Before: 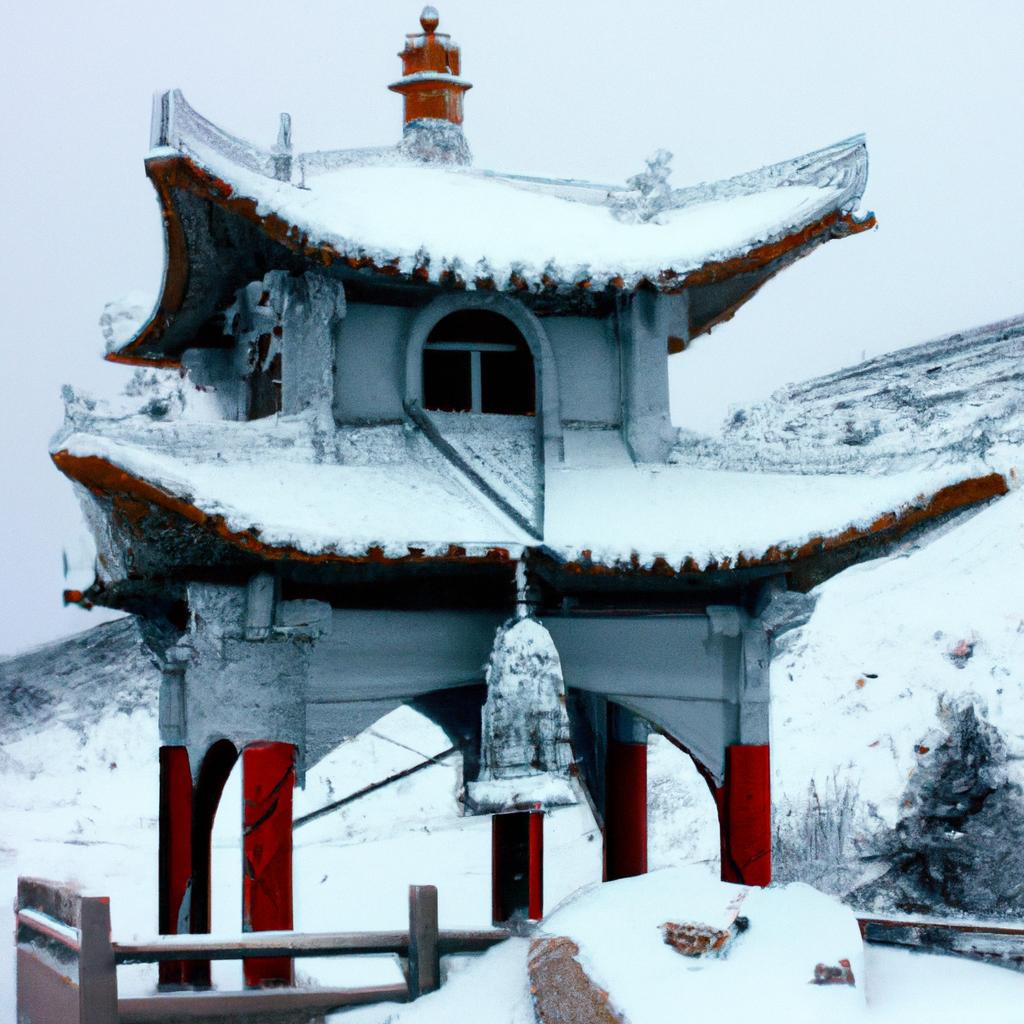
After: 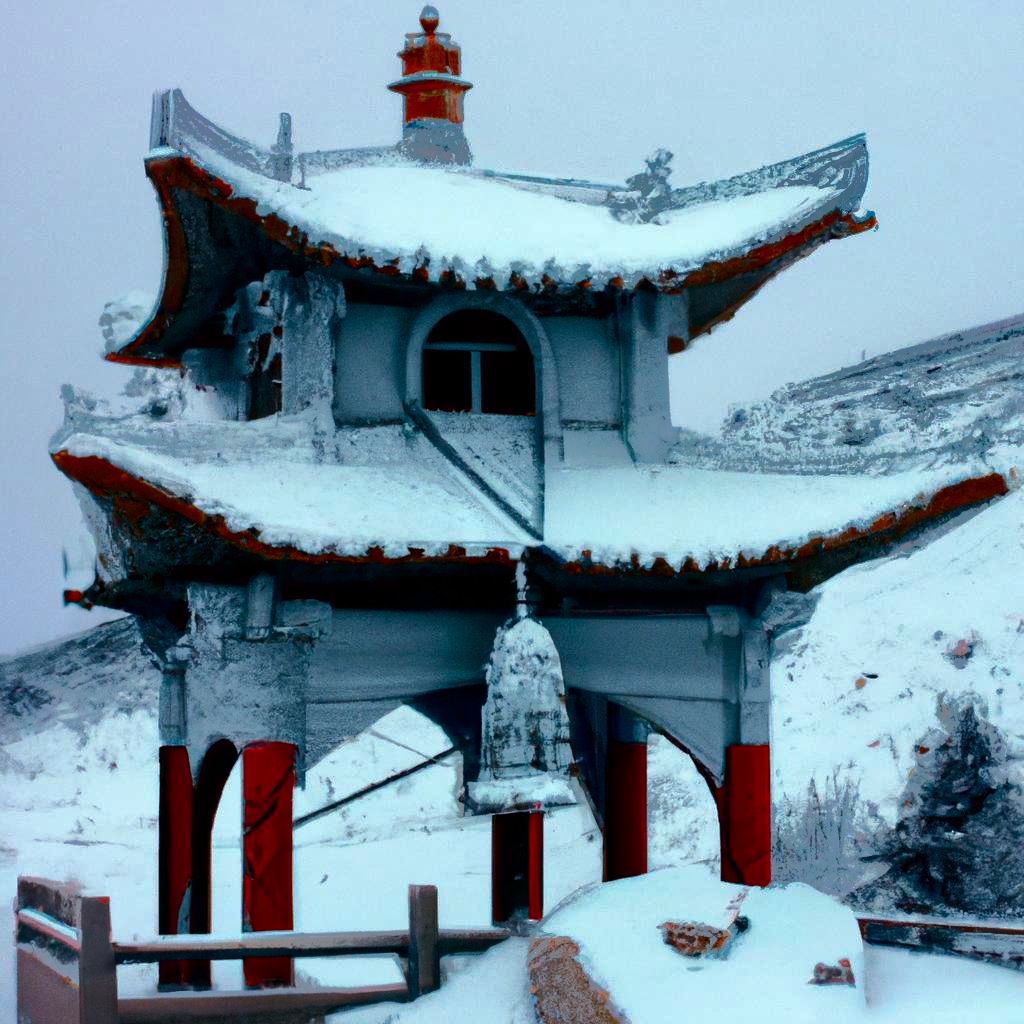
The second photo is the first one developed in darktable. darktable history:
contrast brightness saturation: contrast 0.186, brightness -0.101, saturation 0.211
shadows and highlights: shadows 25.34, highlights -69.35
